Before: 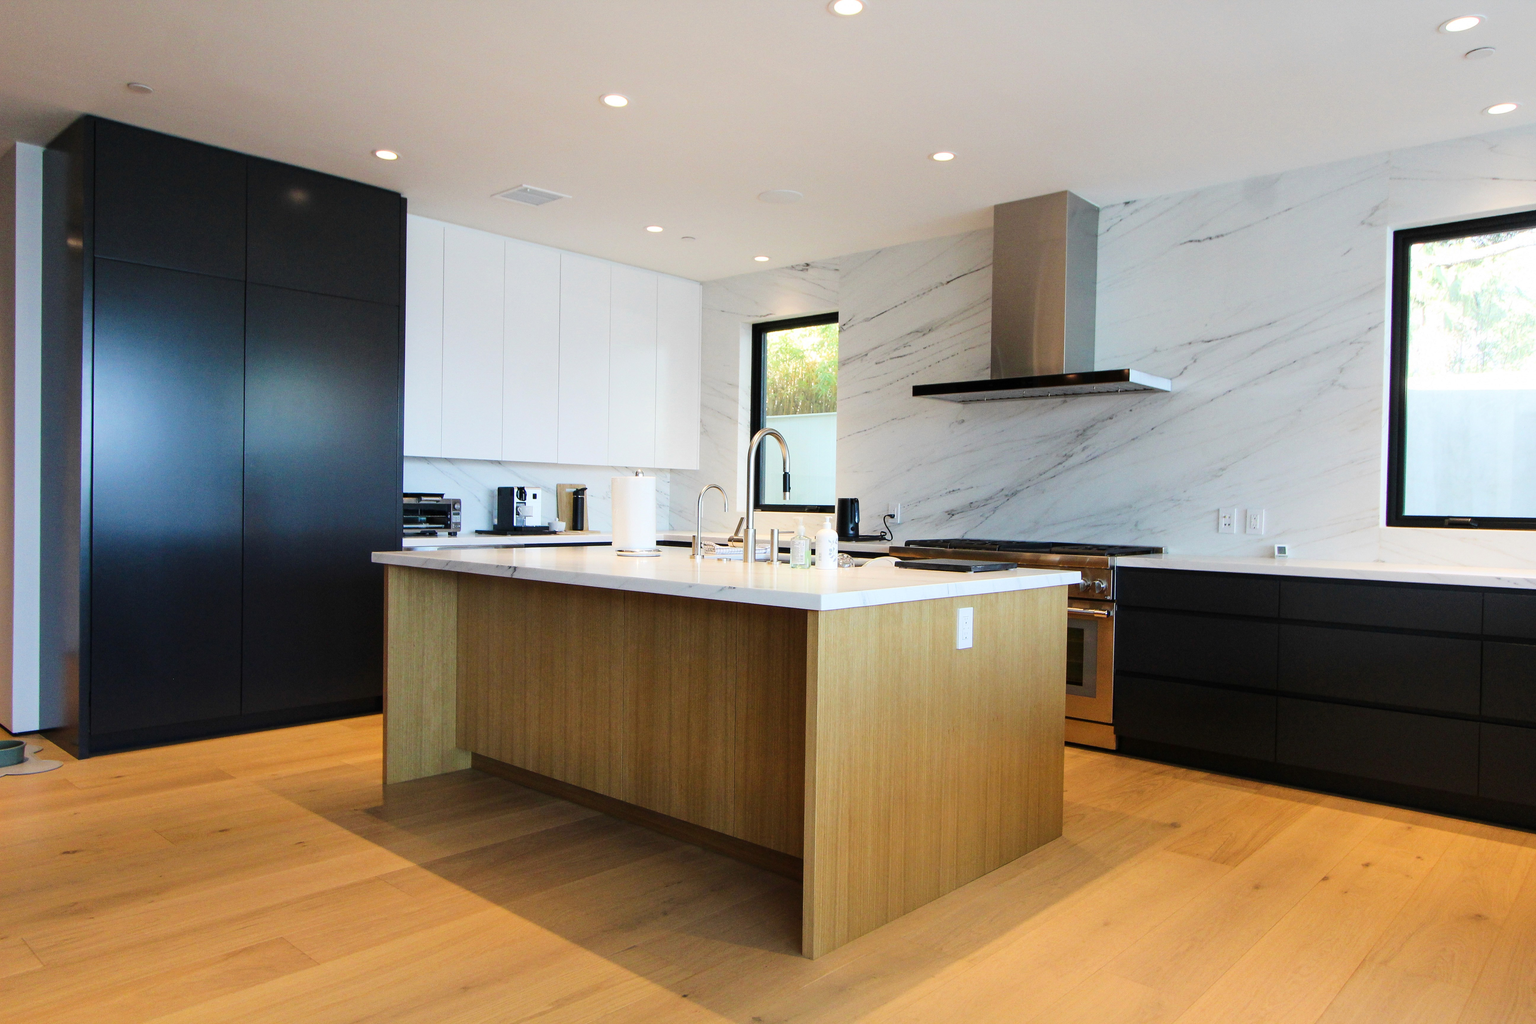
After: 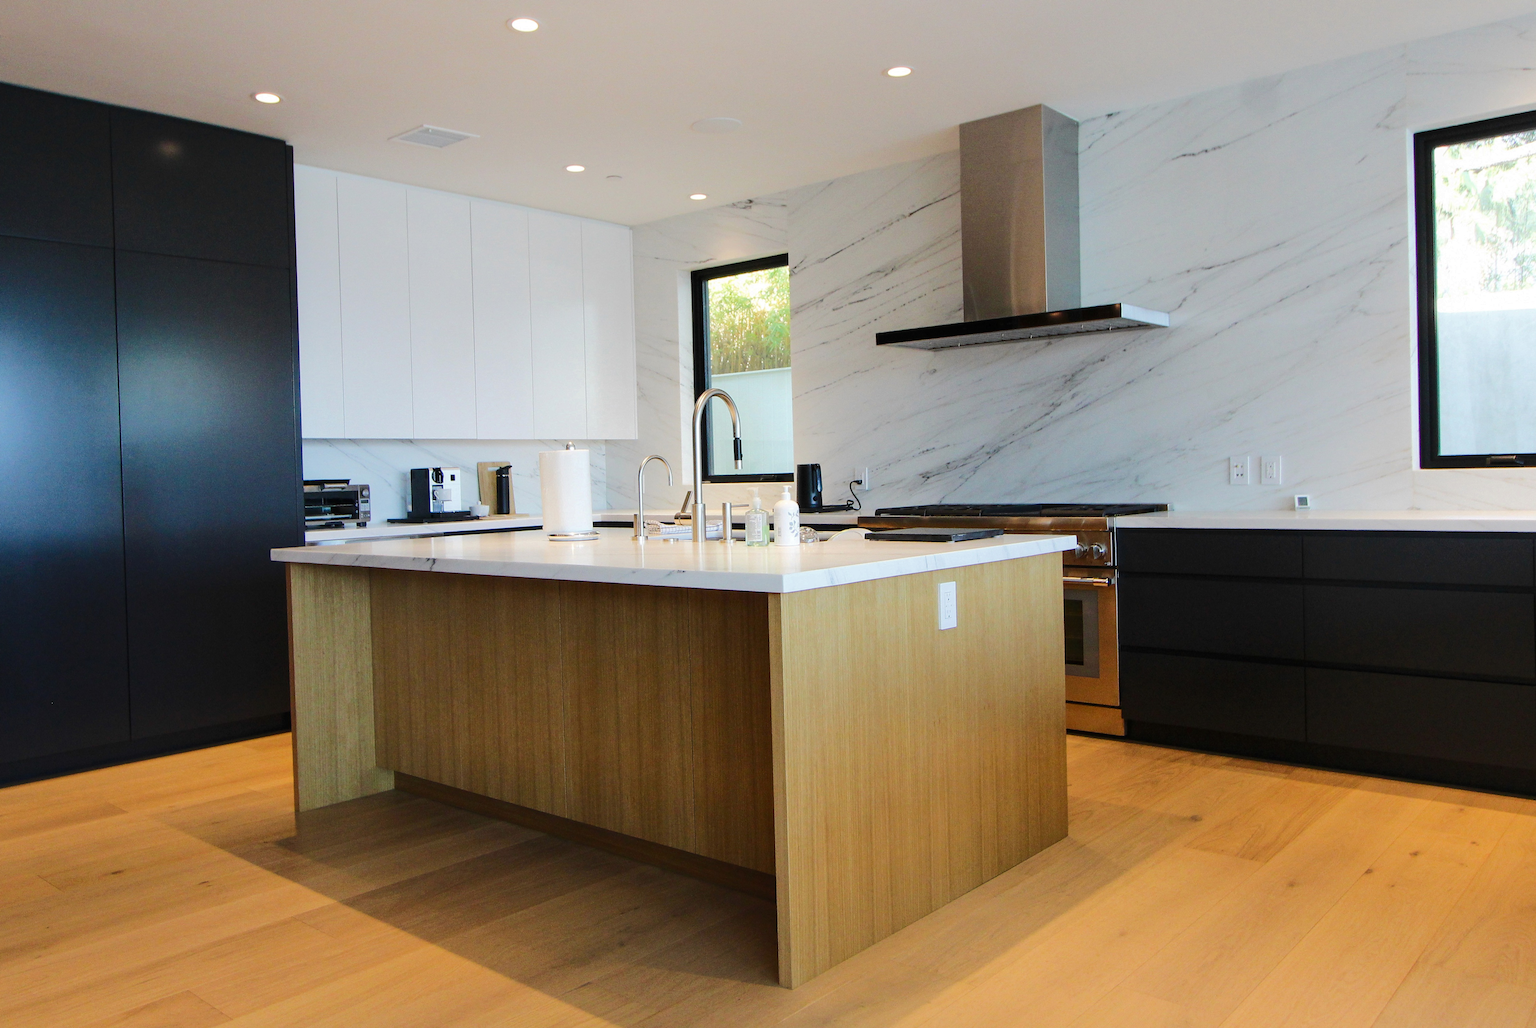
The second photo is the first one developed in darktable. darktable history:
crop and rotate: angle 2.54°, left 6.136%, top 5.704%
tone curve: curves: ch0 [(0, 0) (0.003, 0.01) (0.011, 0.014) (0.025, 0.029) (0.044, 0.051) (0.069, 0.072) (0.1, 0.097) (0.136, 0.123) (0.177, 0.16) (0.224, 0.2) (0.277, 0.248) (0.335, 0.305) (0.399, 0.37) (0.468, 0.454) (0.543, 0.534) (0.623, 0.609) (0.709, 0.681) (0.801, 0.752) (0.898, 0.841) (1, 1)], color space Lab, independent channels, preserve colors none
